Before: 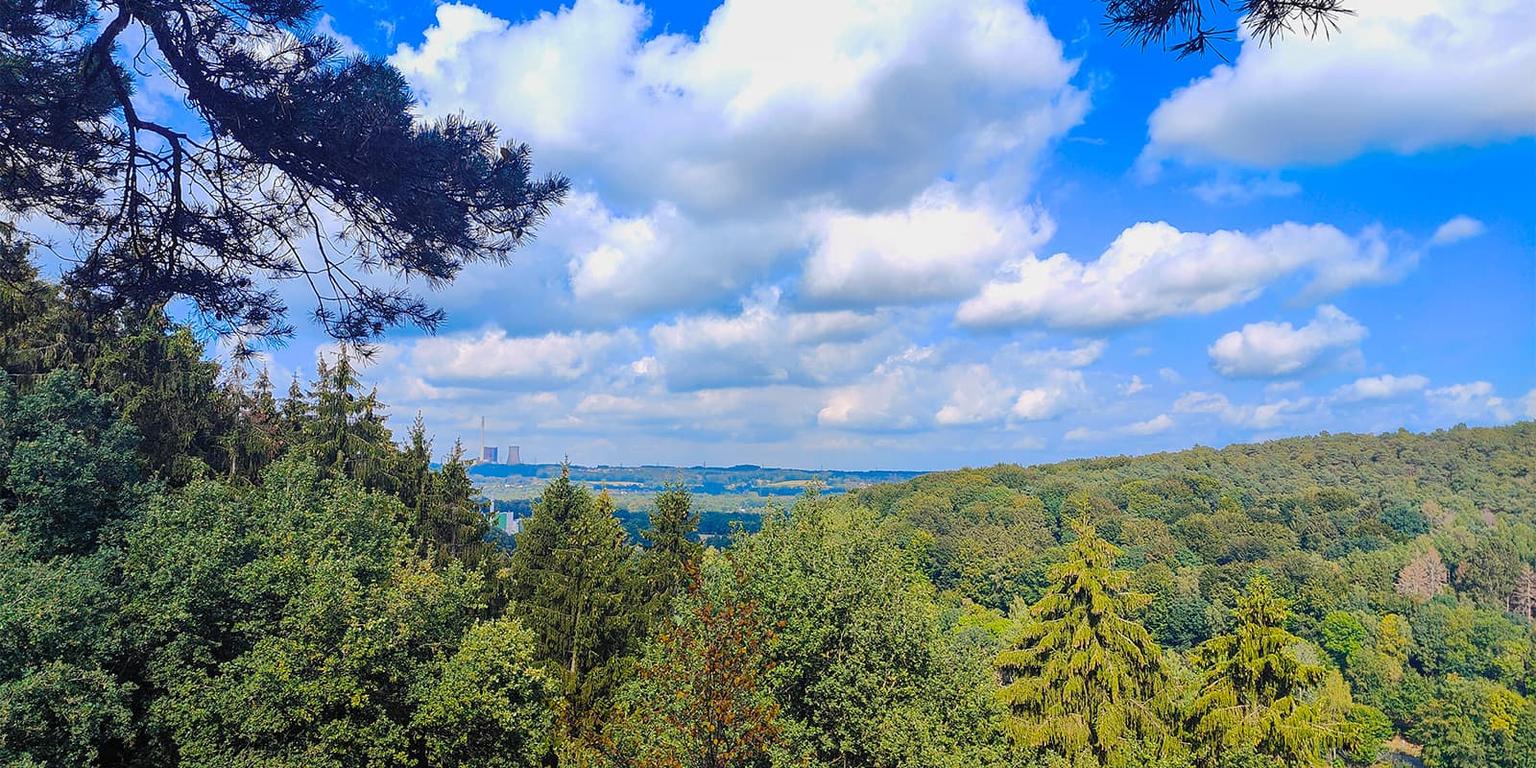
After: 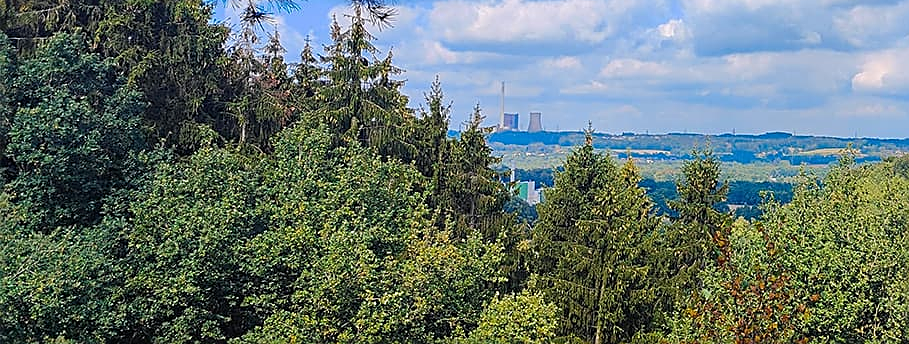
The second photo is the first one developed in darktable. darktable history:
crop: top 44.076%, right 43.152%, bottom 12.827%
sharpen: on, module defaults
